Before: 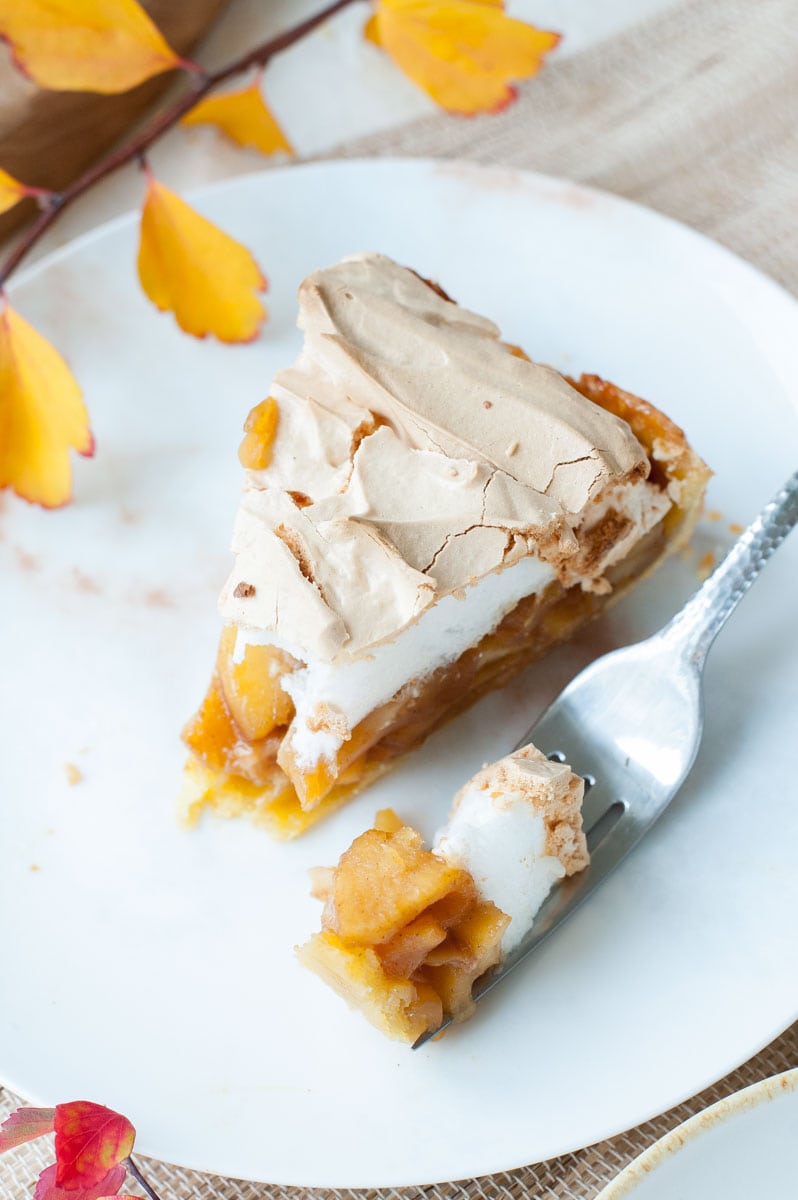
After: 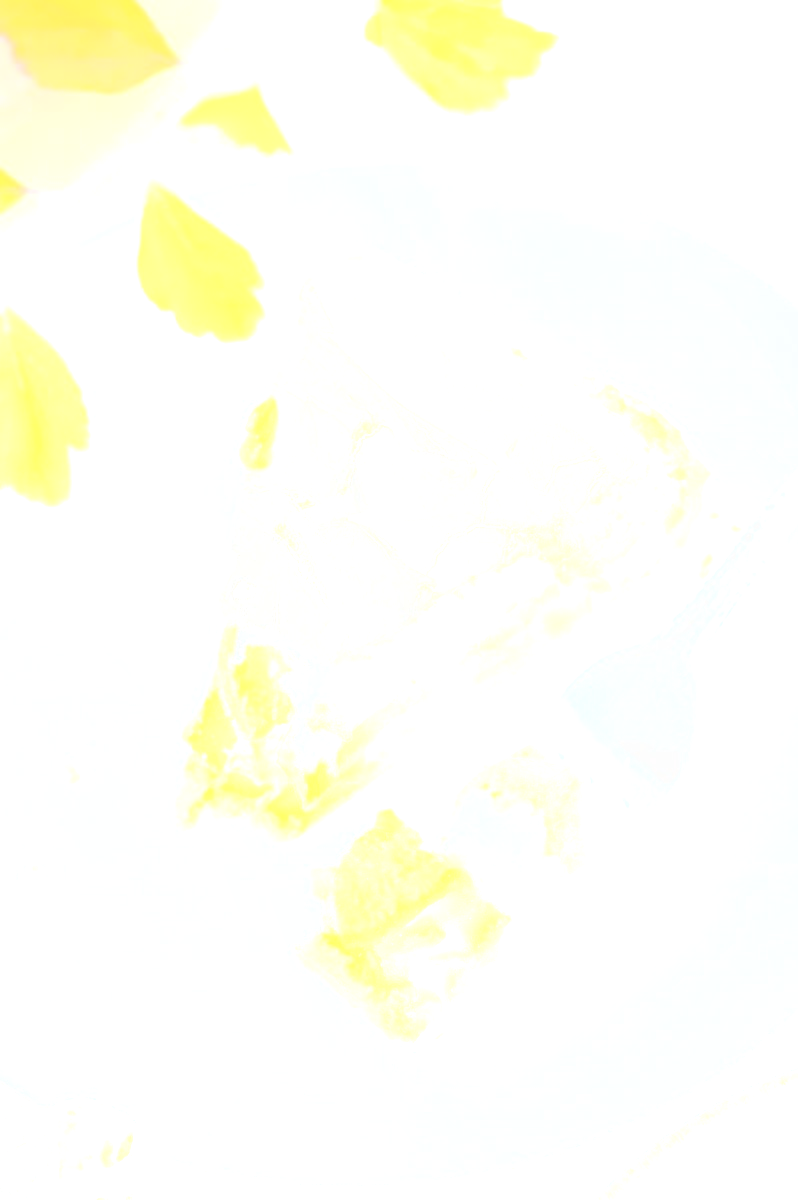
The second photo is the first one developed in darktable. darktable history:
bloom: size 25%, threshold 5%, strength 90%
local contrast: highlights 100%, shadows 100%, detail 131%, midtone range 0.2
